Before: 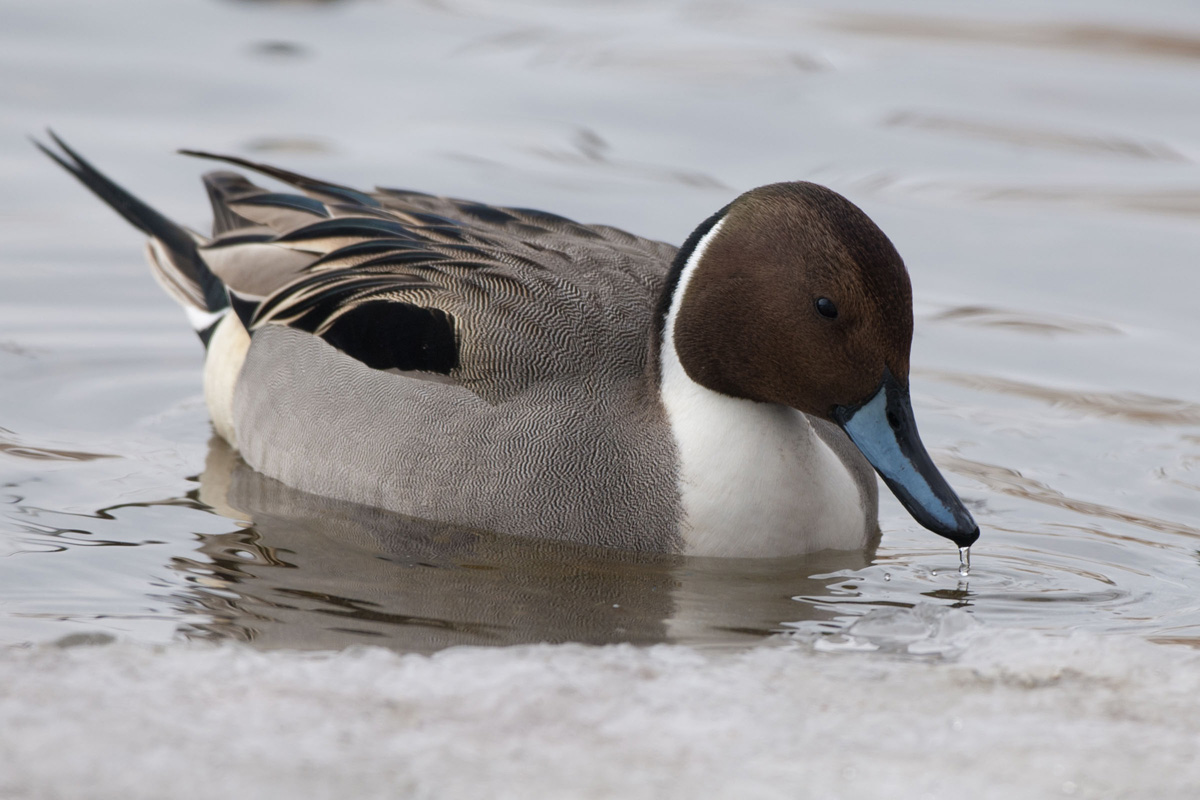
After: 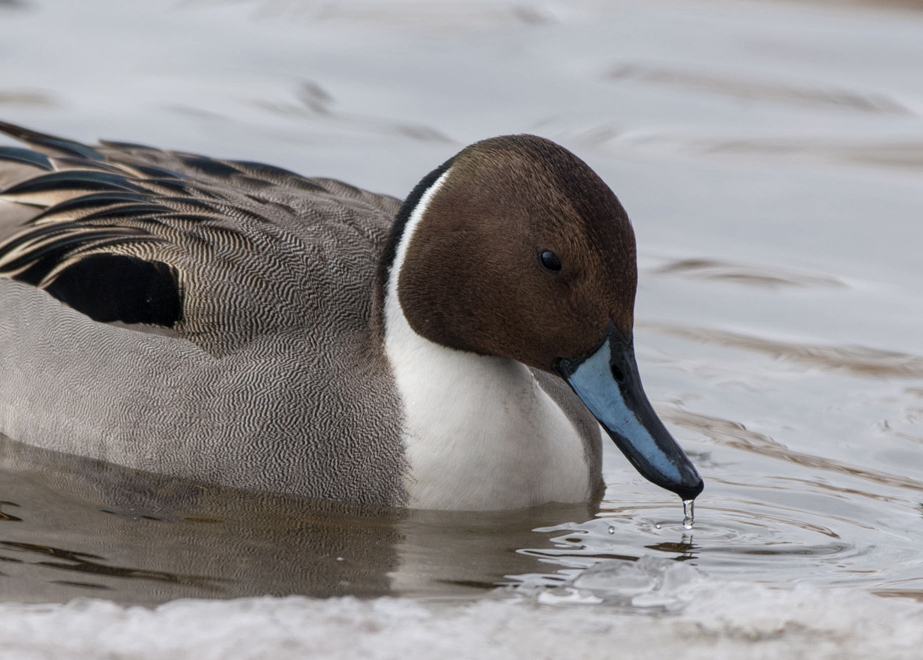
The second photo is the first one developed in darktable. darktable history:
crop: left 23.054%, top 5.906%, bottom 11.534%
local contrast: on, module defaults
